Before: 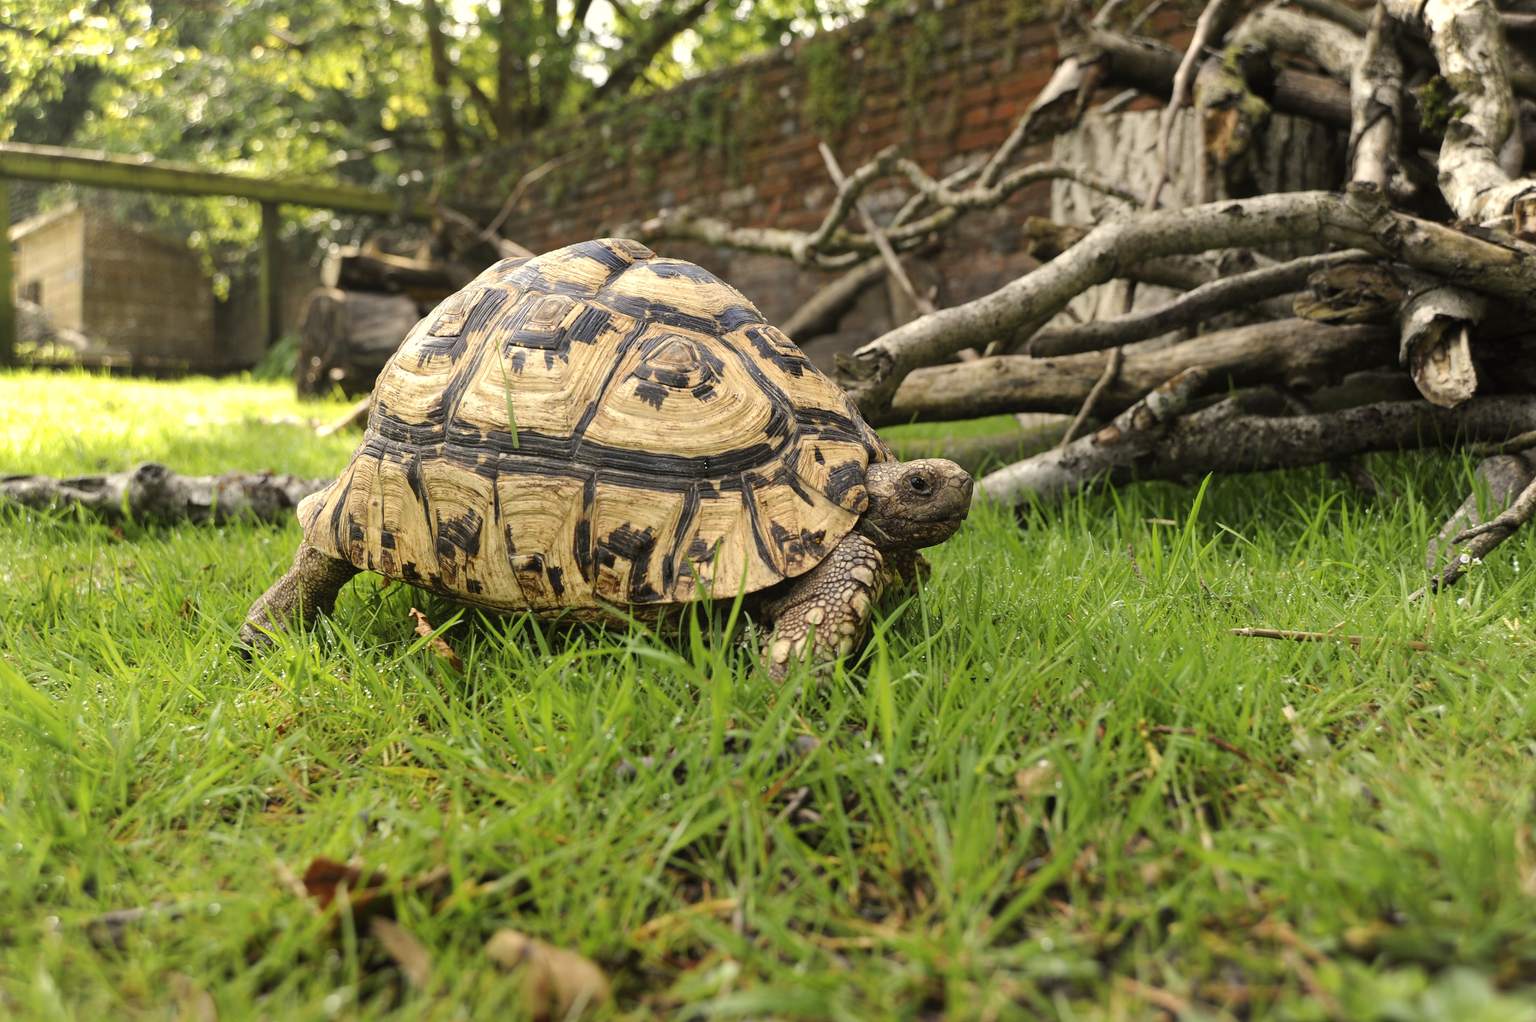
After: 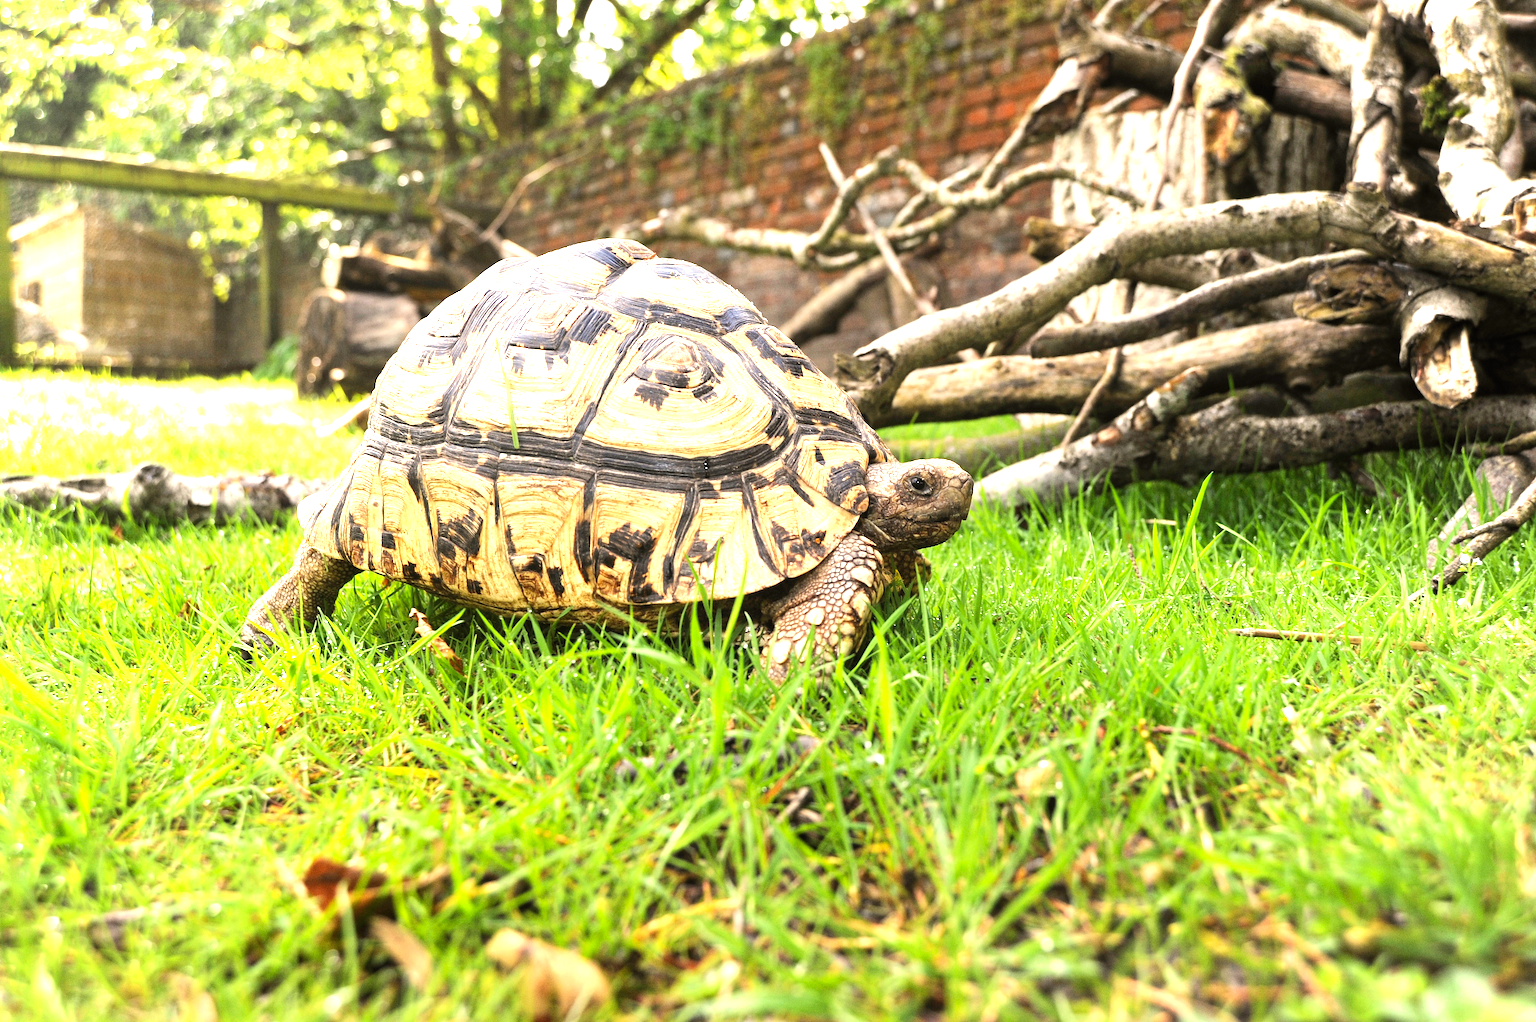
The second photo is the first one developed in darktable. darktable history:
white balance: red 1.009, blue 1.027
exposure: black level correction 0, exposure 1.45 EV, compensate exposure bias true, compensate highlight preservation false
grain: coarseness 0.47 ISO
